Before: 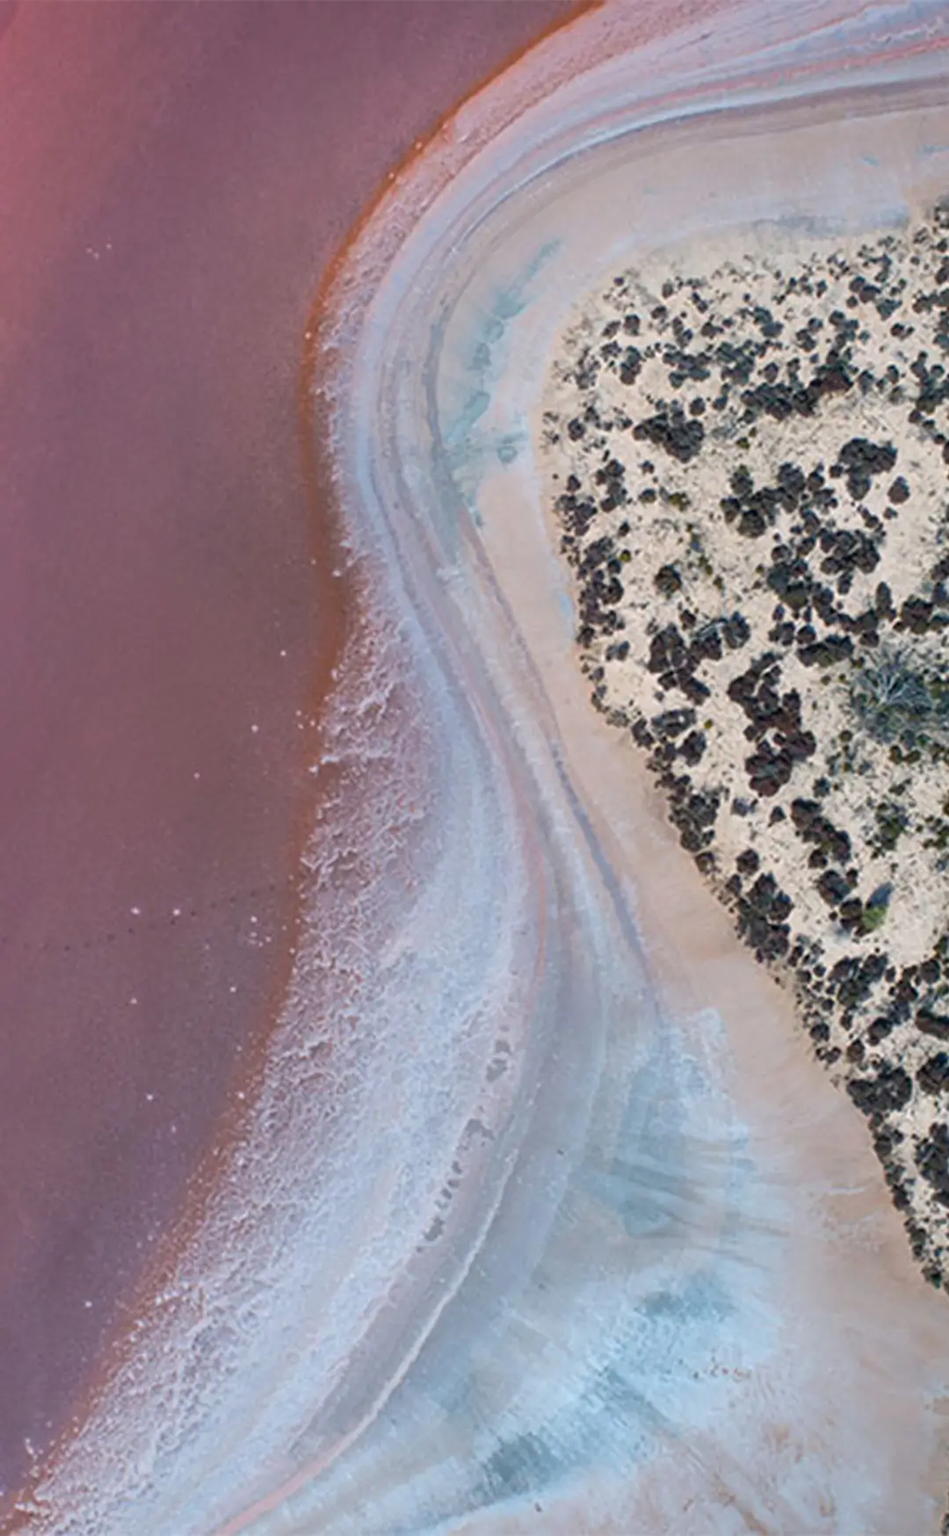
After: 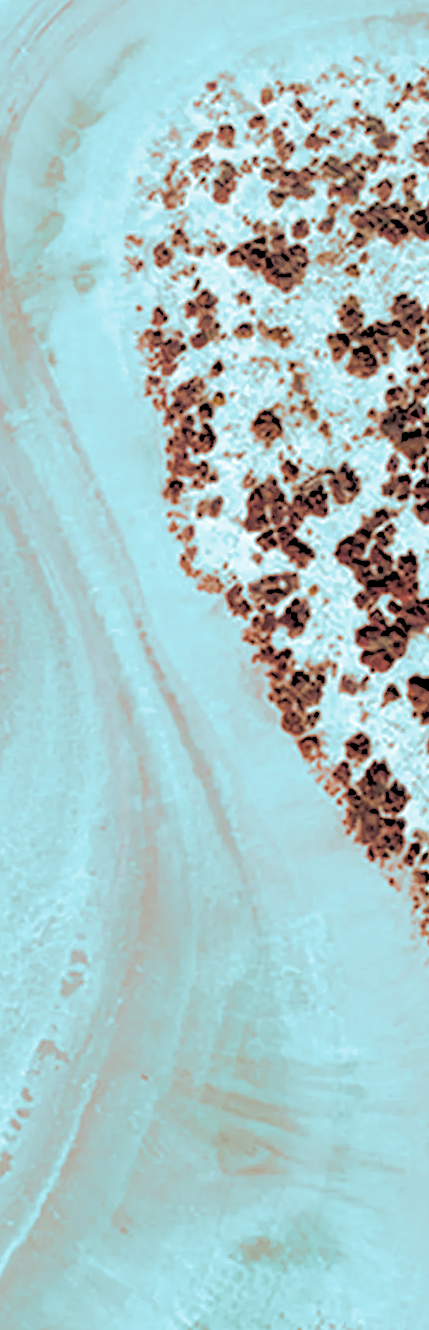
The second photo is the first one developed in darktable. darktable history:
rgb levels: levels [[0.027, 0.429, 0.996], [0, 0.5, 1], [0, 0.5, 1]]
split-toning: shadows › hue 327.6°, highlights › hue 198°, highlights › saturation 0.55, balance -21.25, compress 0%
crop: left 45.721%, top 13.393%, right 14.118%, bottom 10.01%
base curve: curves: ch0 [(0, 0) (0.989, 0.992)], preserve colors none
white balance: red 1.467, blue 0.684
local contrast: highlights 100%, shadows 100%, detail 120%, midtone range 0.2
